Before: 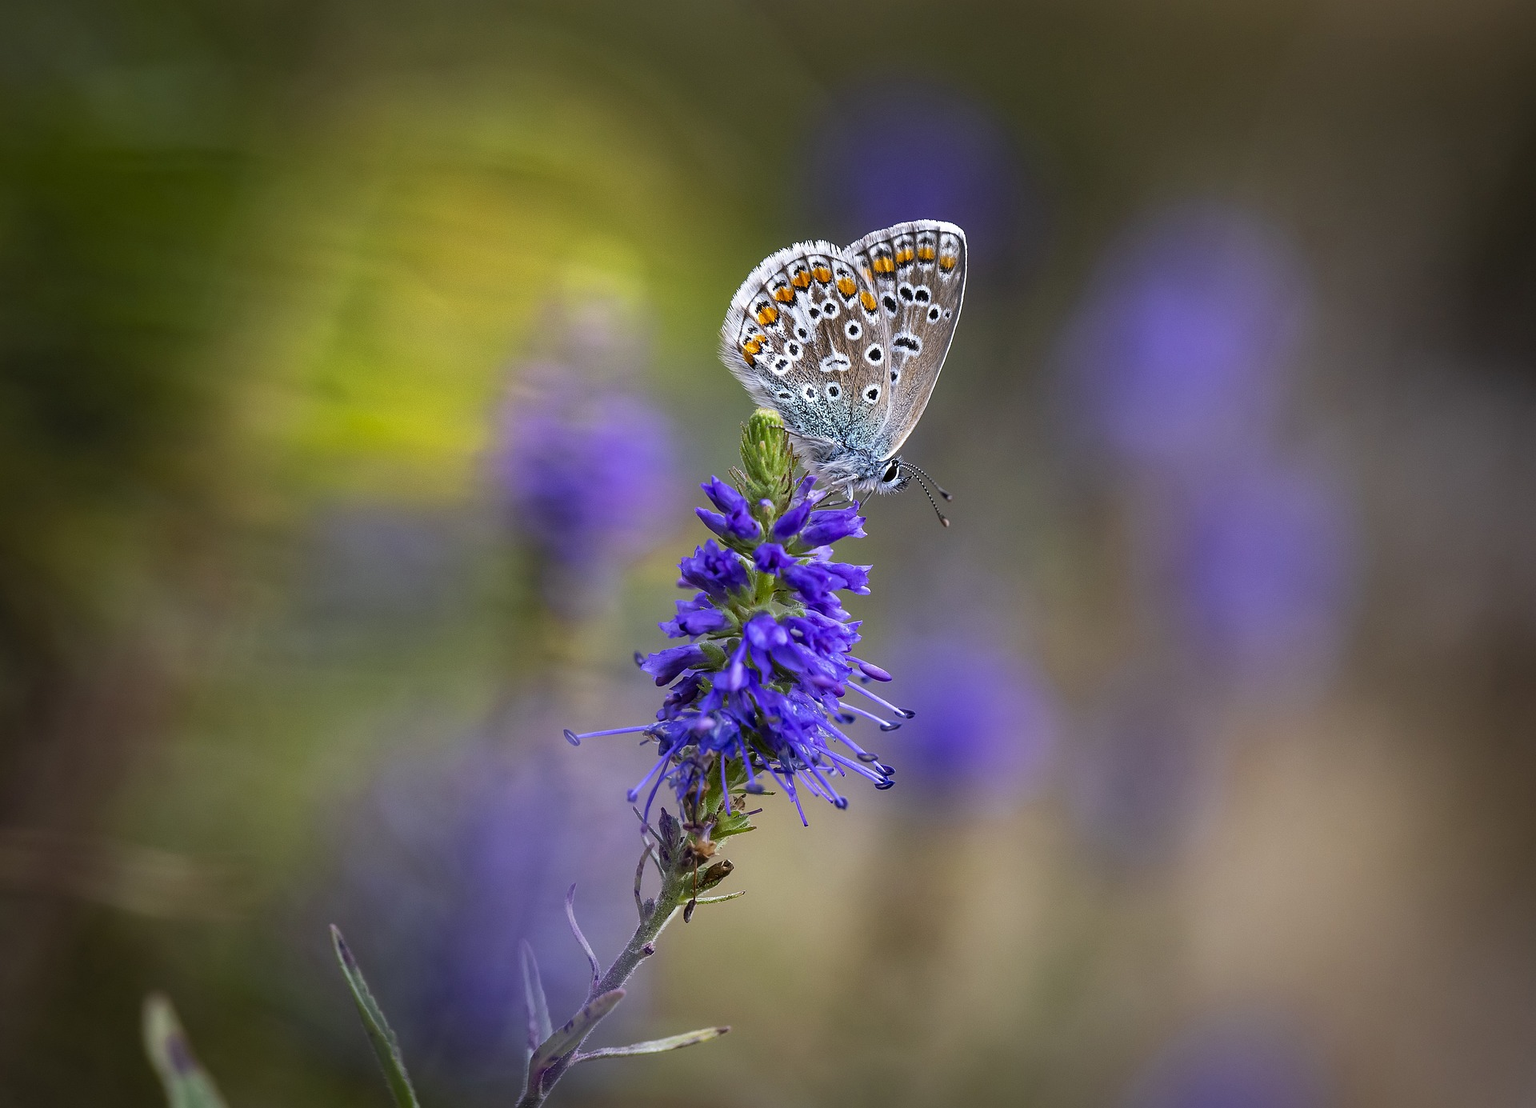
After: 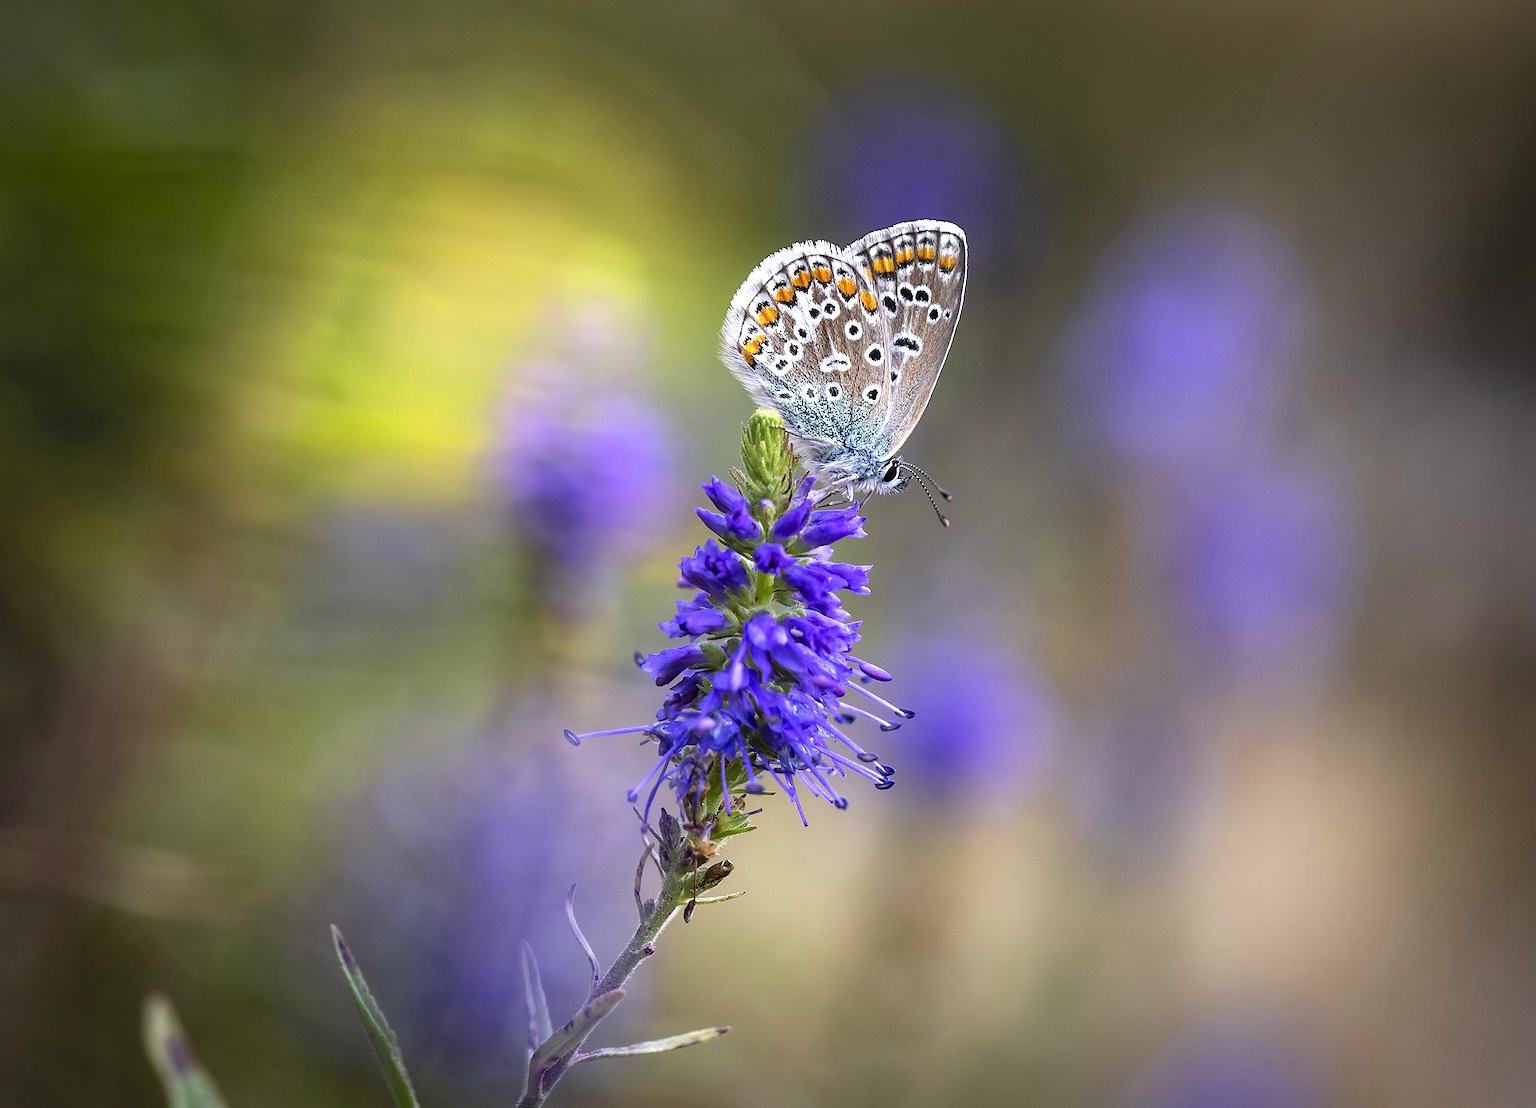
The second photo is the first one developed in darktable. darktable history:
shadows and highlights: shadows -21.64, highlights 99.78, soften with gaussian
exposure: black level correction 0, exposure 0.5 EV, compensate highlight preservation false
